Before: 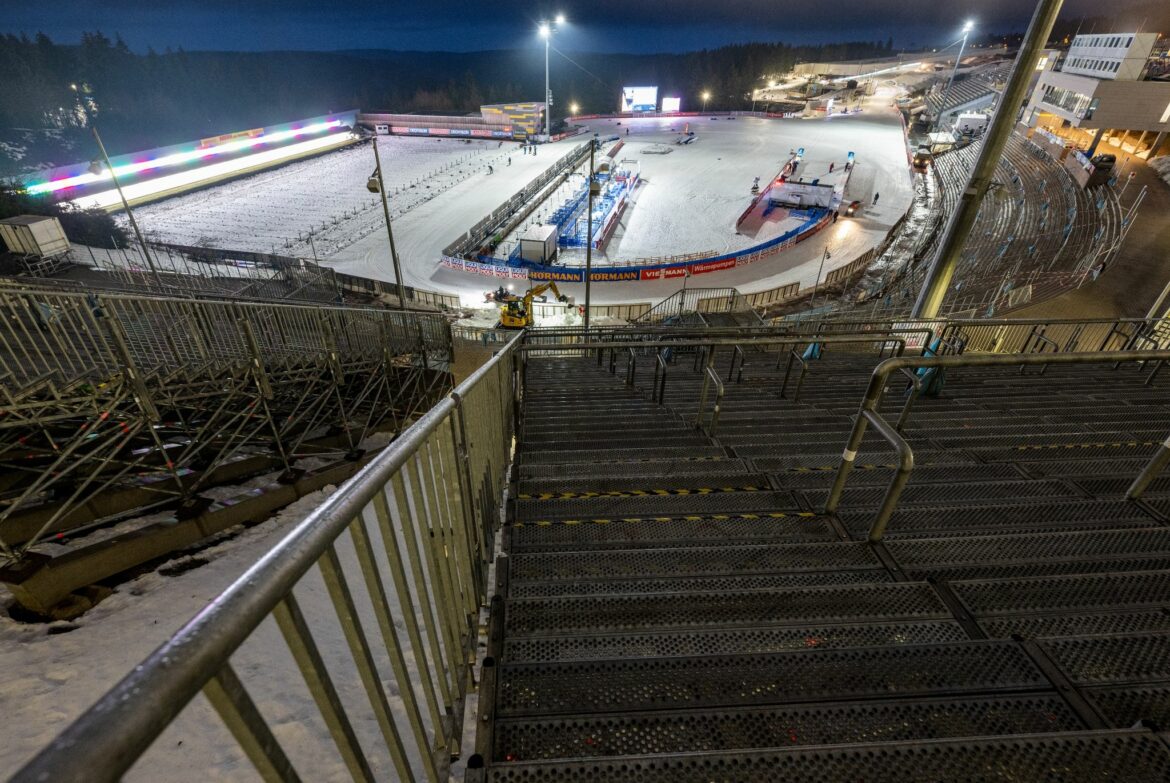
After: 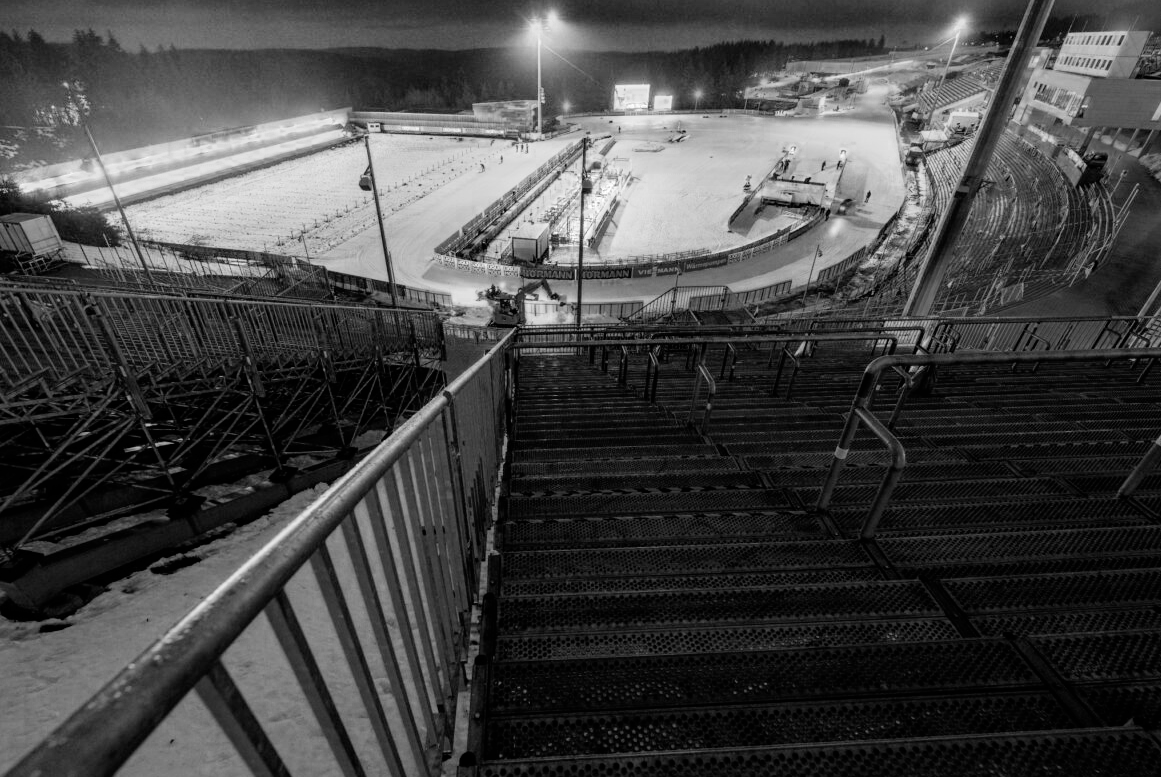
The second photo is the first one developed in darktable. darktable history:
crop and rotate: left 0.725%, top 0.294%, bottom 0.413%
filmic rgb: black relative exposure -7.65 EV, white relative exposure 4.56 EV, hardness 3.61, iterations of high-quality reconstruction 10
color zones: curves: ch0 [(0.287, 0.048) (0.493, 0.484) (0.737, 0.816)]; ch1 [(0, 0) (0.143, 0) (0.286, 0) (0.429, 0) (0.571, 0) (0.714, 0) (0.857, 0)]
tone equalizer: -8 EV -0.403 EV, -7 EV -0.412 EV, -6 EV -0.332 EV, -5 EV -0.256 EV, -3 EV 0.237 EV, -2 EV 0.322 EV, -1 EV 0.365 EV, +0 EV 0.42 EV
